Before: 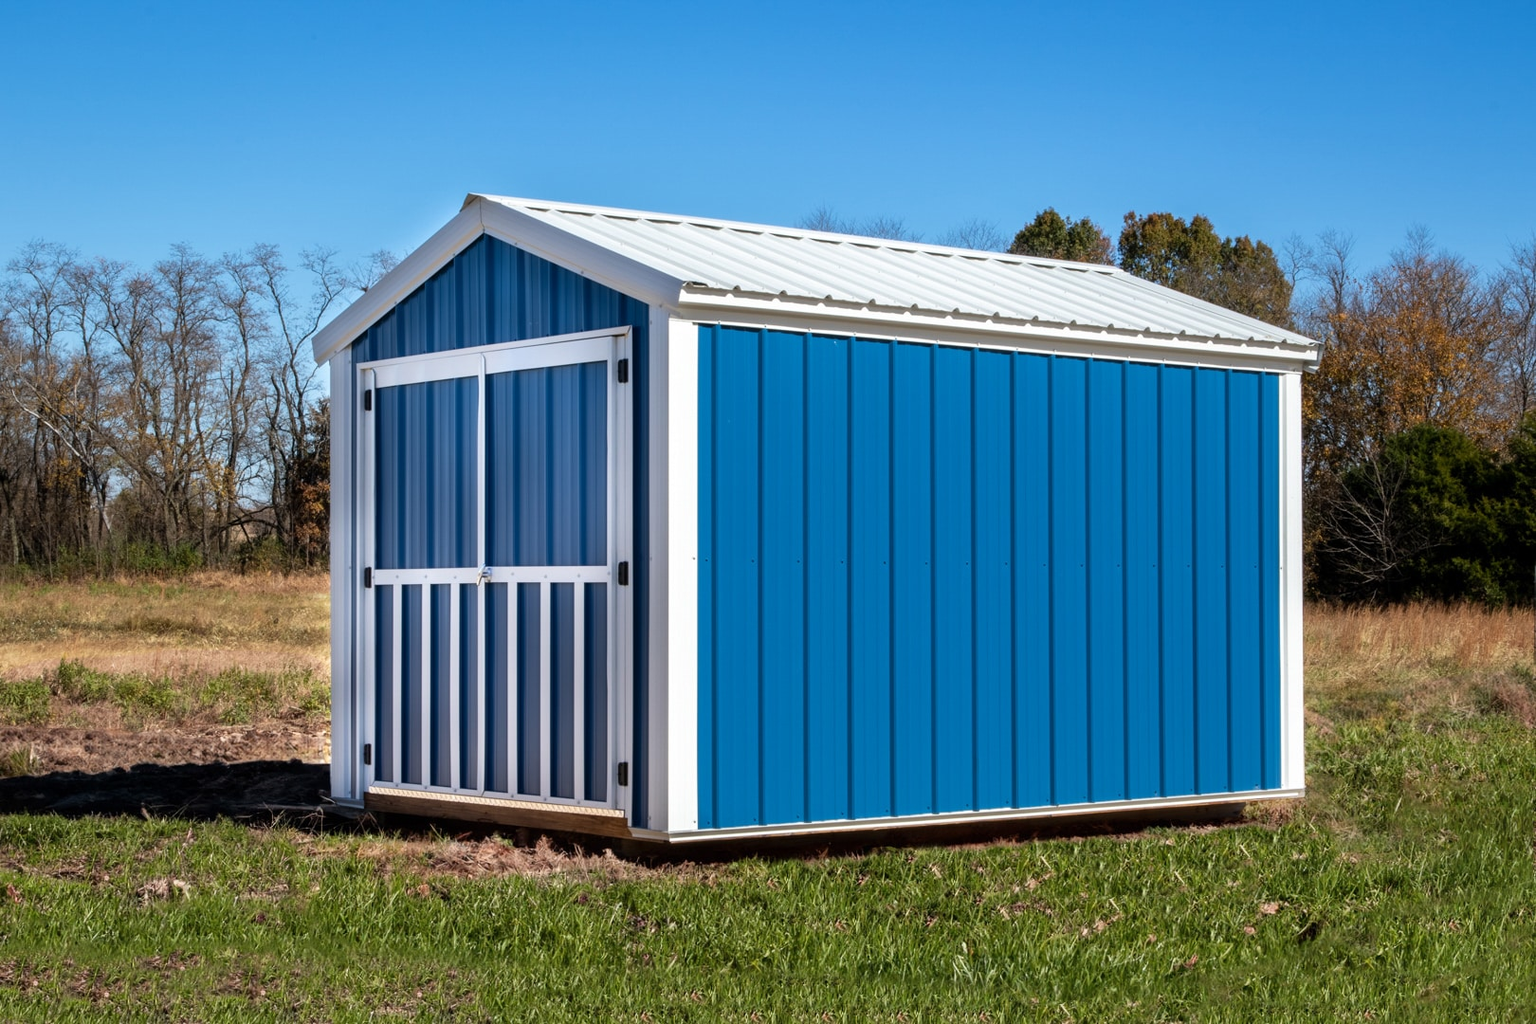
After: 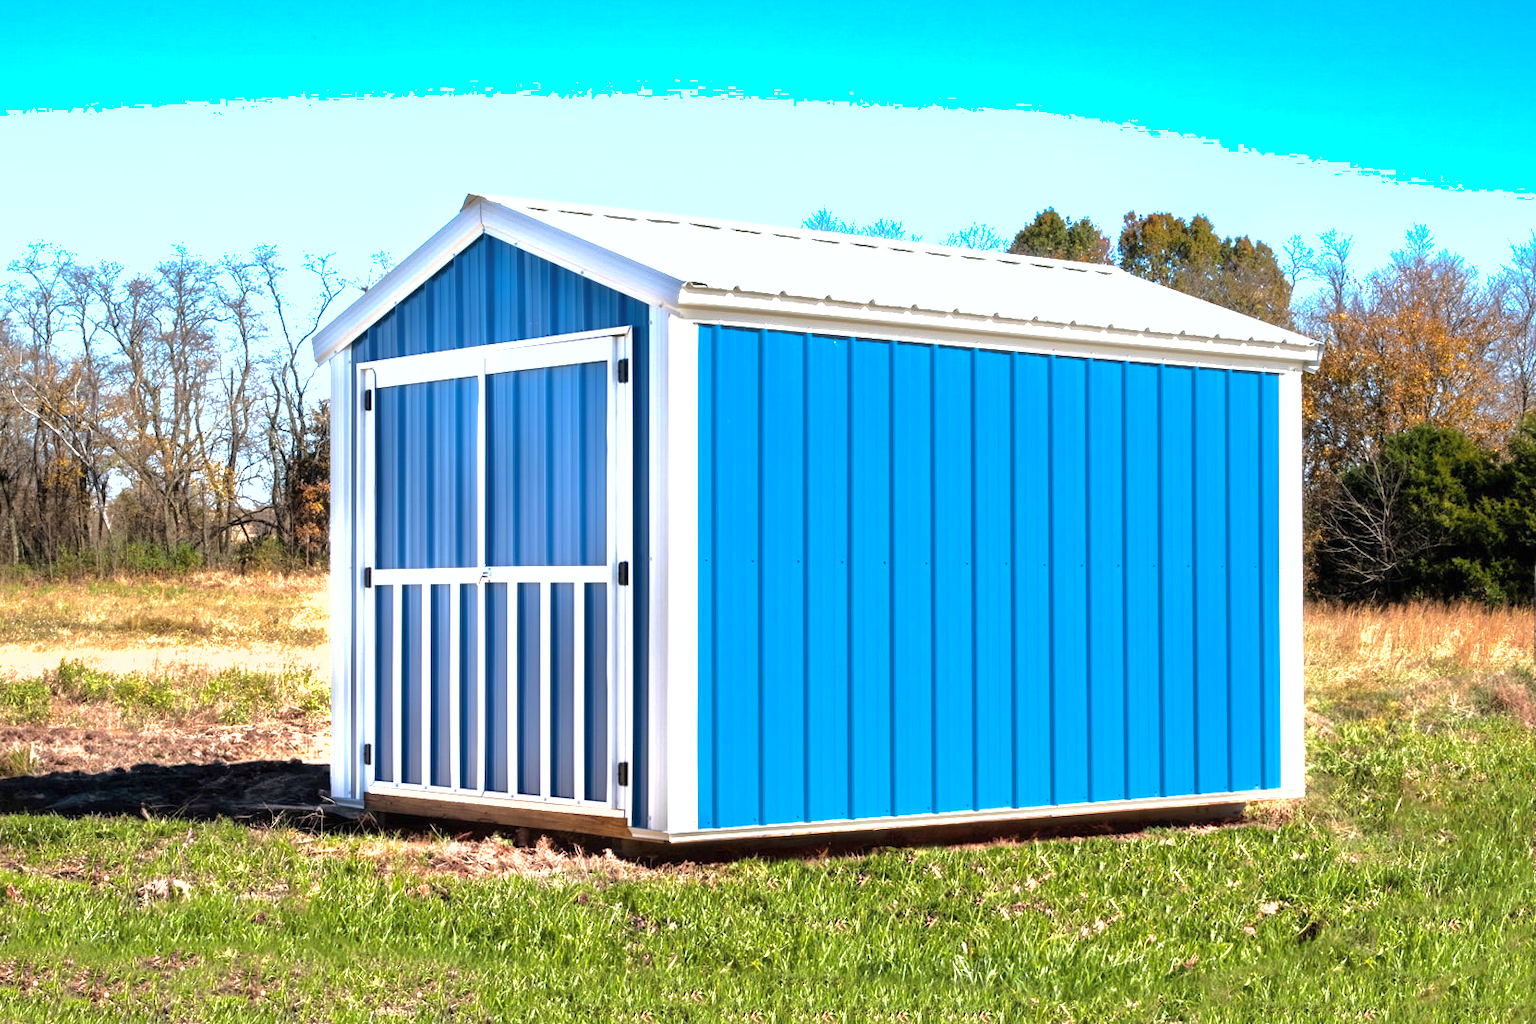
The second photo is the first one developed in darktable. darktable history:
exposure: black level correction 0, exposure 1.2 EV, compensate highlight preservation false
tone equalizer: -8 EV -0.426 EV, -7 EV -0.37 EV, -6 EV -0.327 EV, -5 EV -0.257 EV, -3 EV 0.231 EV, -2 EV 0.348 EV, -1 EV 0.37 EV, +0 EV 0.408 EV
shadows and highlights: on, module defaults
